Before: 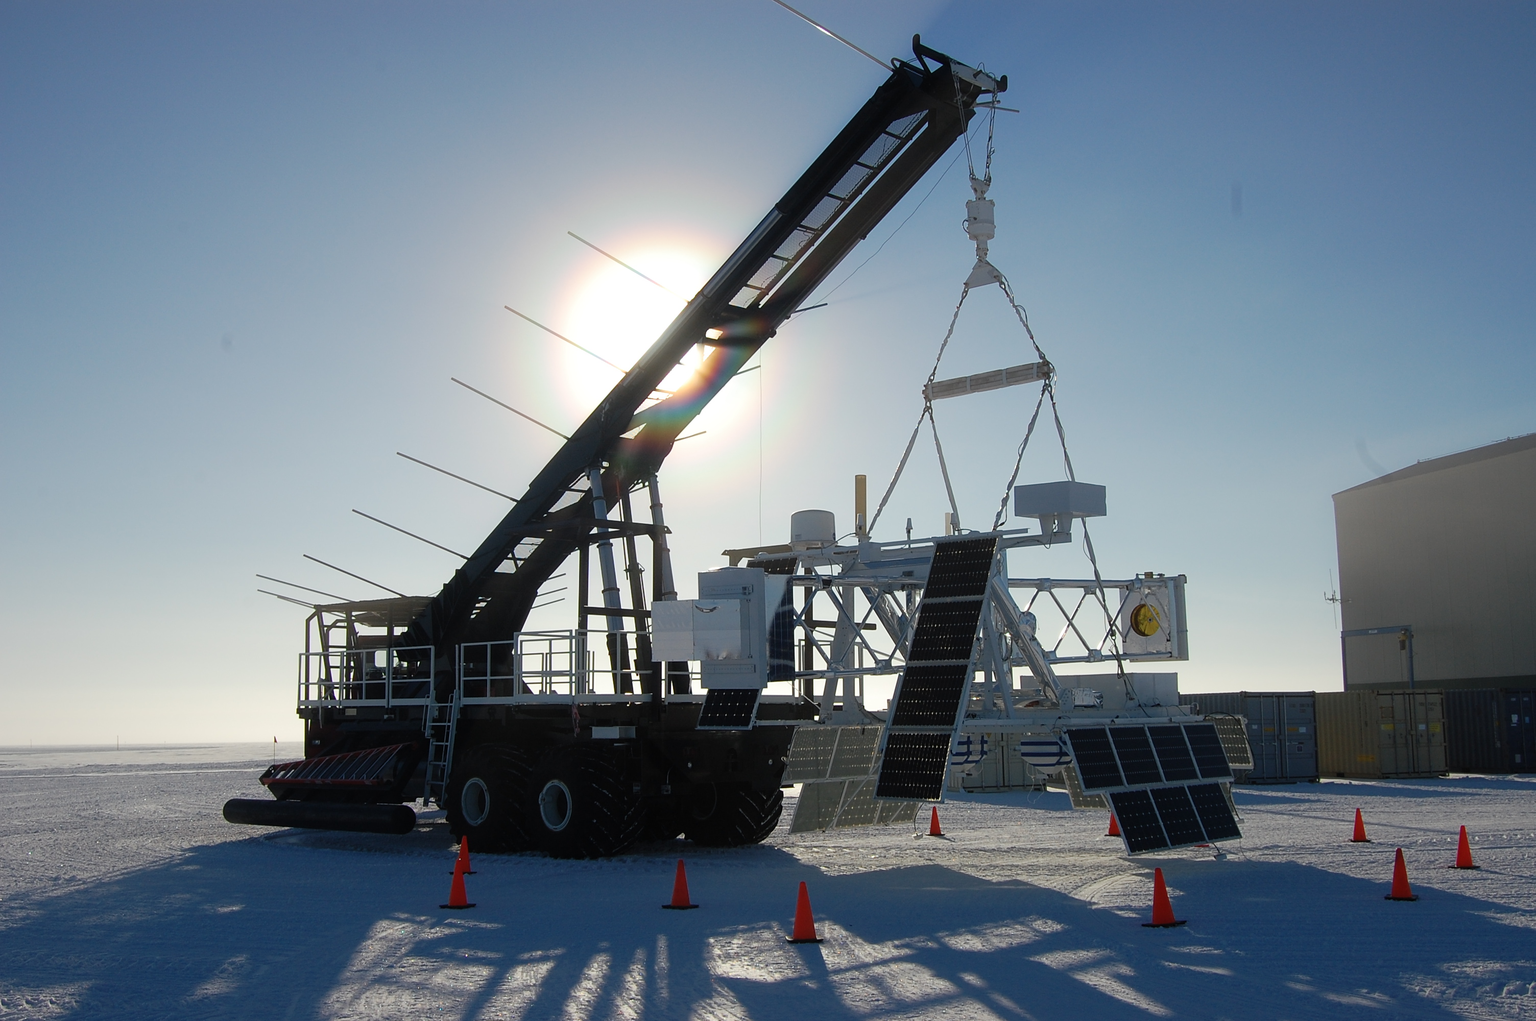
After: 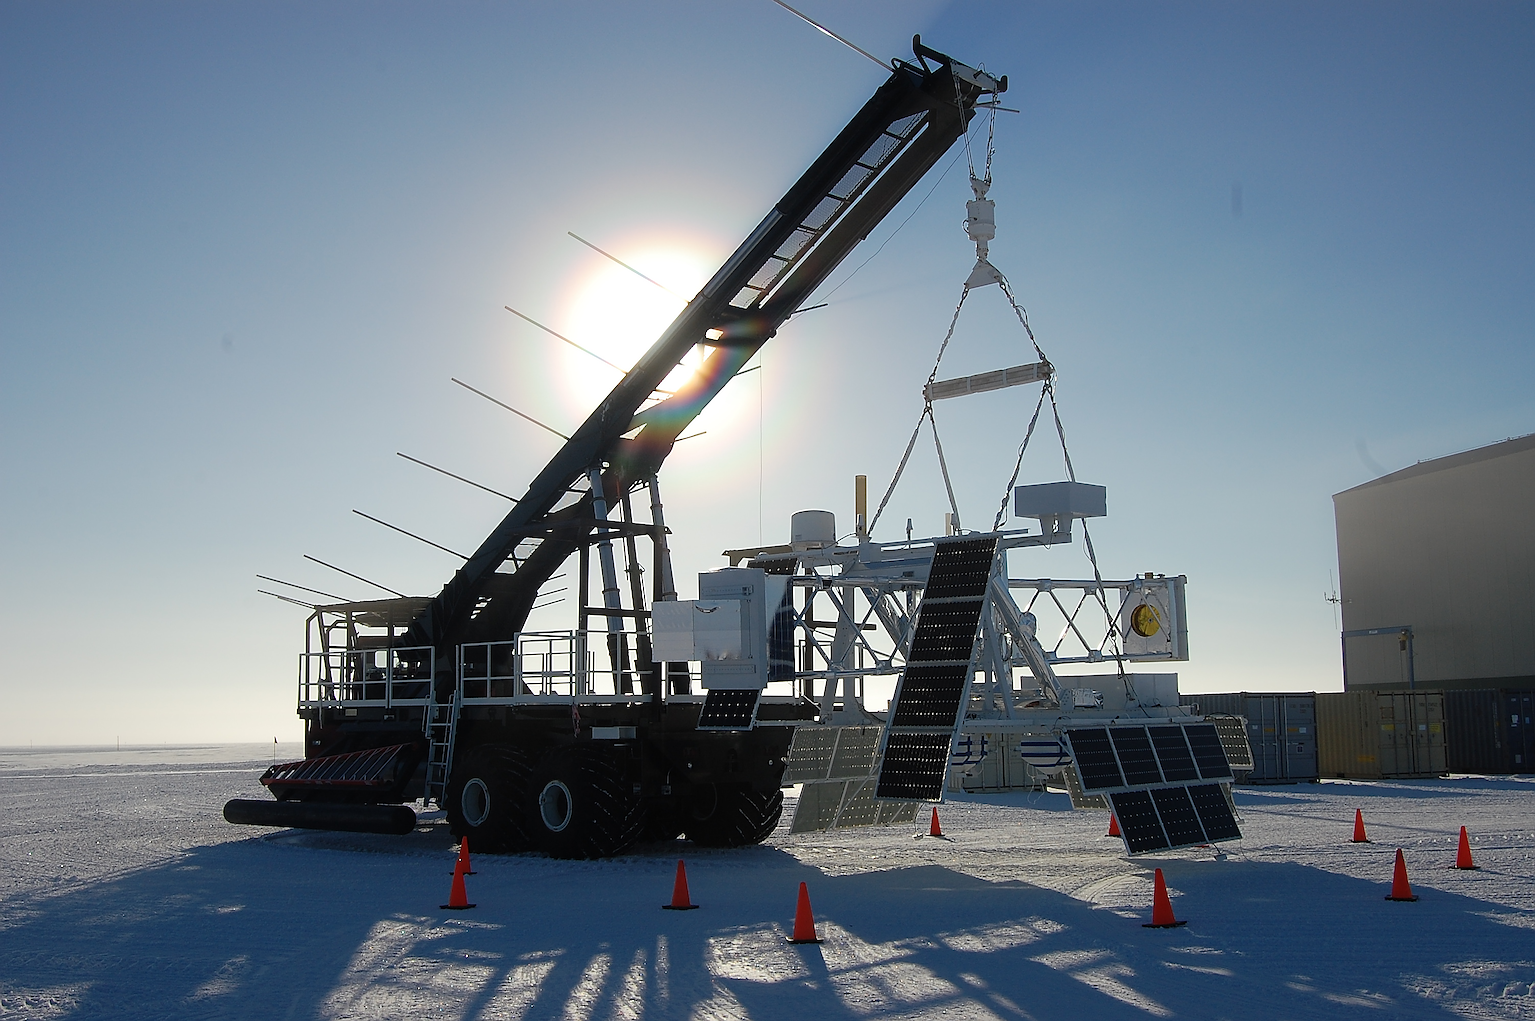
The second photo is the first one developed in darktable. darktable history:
sharpen: radius 1.382, amount 1.244, threshold 0.6
